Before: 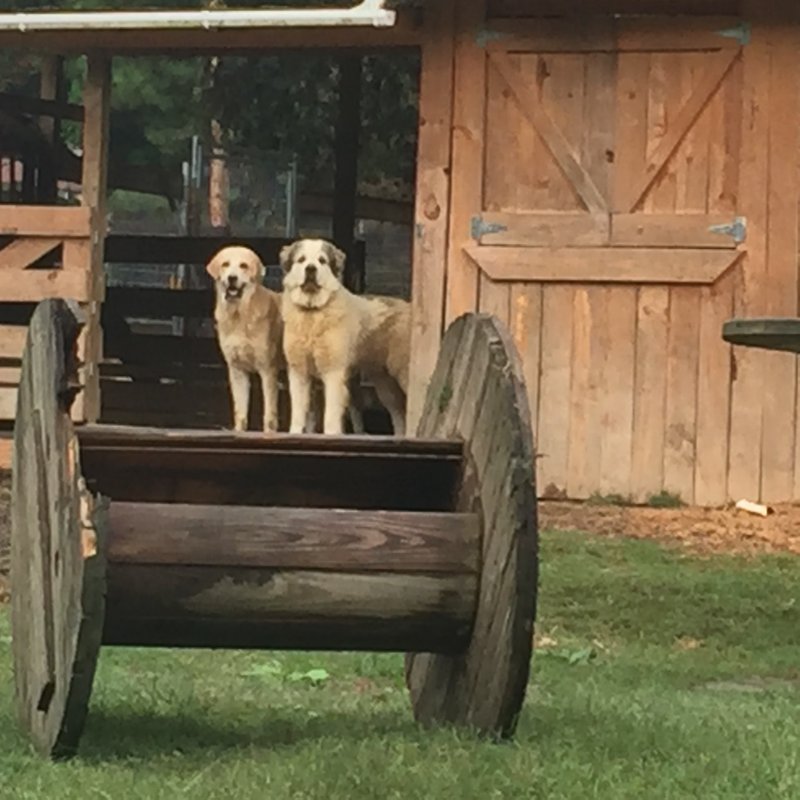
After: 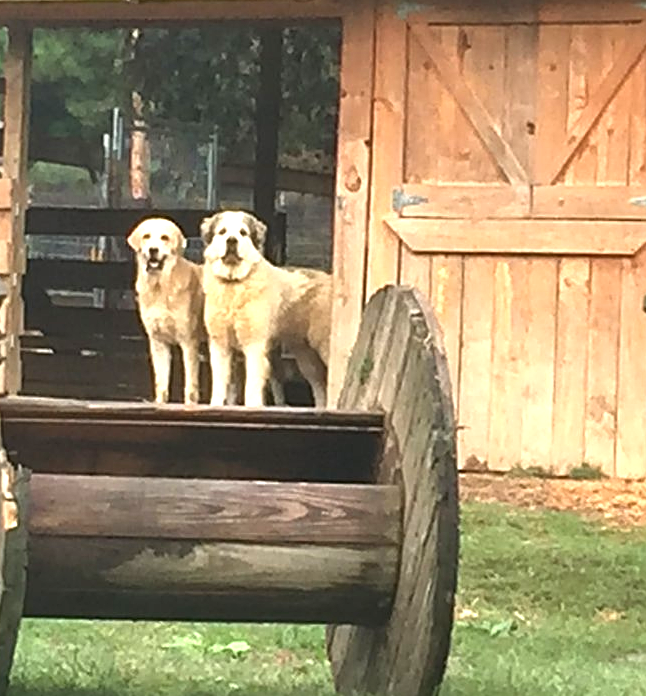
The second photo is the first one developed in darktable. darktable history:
crop: left 9.995%, top 3.614%, right 9.166%, bottom 9.327%
exposure: black level correction 0, exposure 1.19 EV, compensate highlight preservation false
sharpen: on, module defaults
